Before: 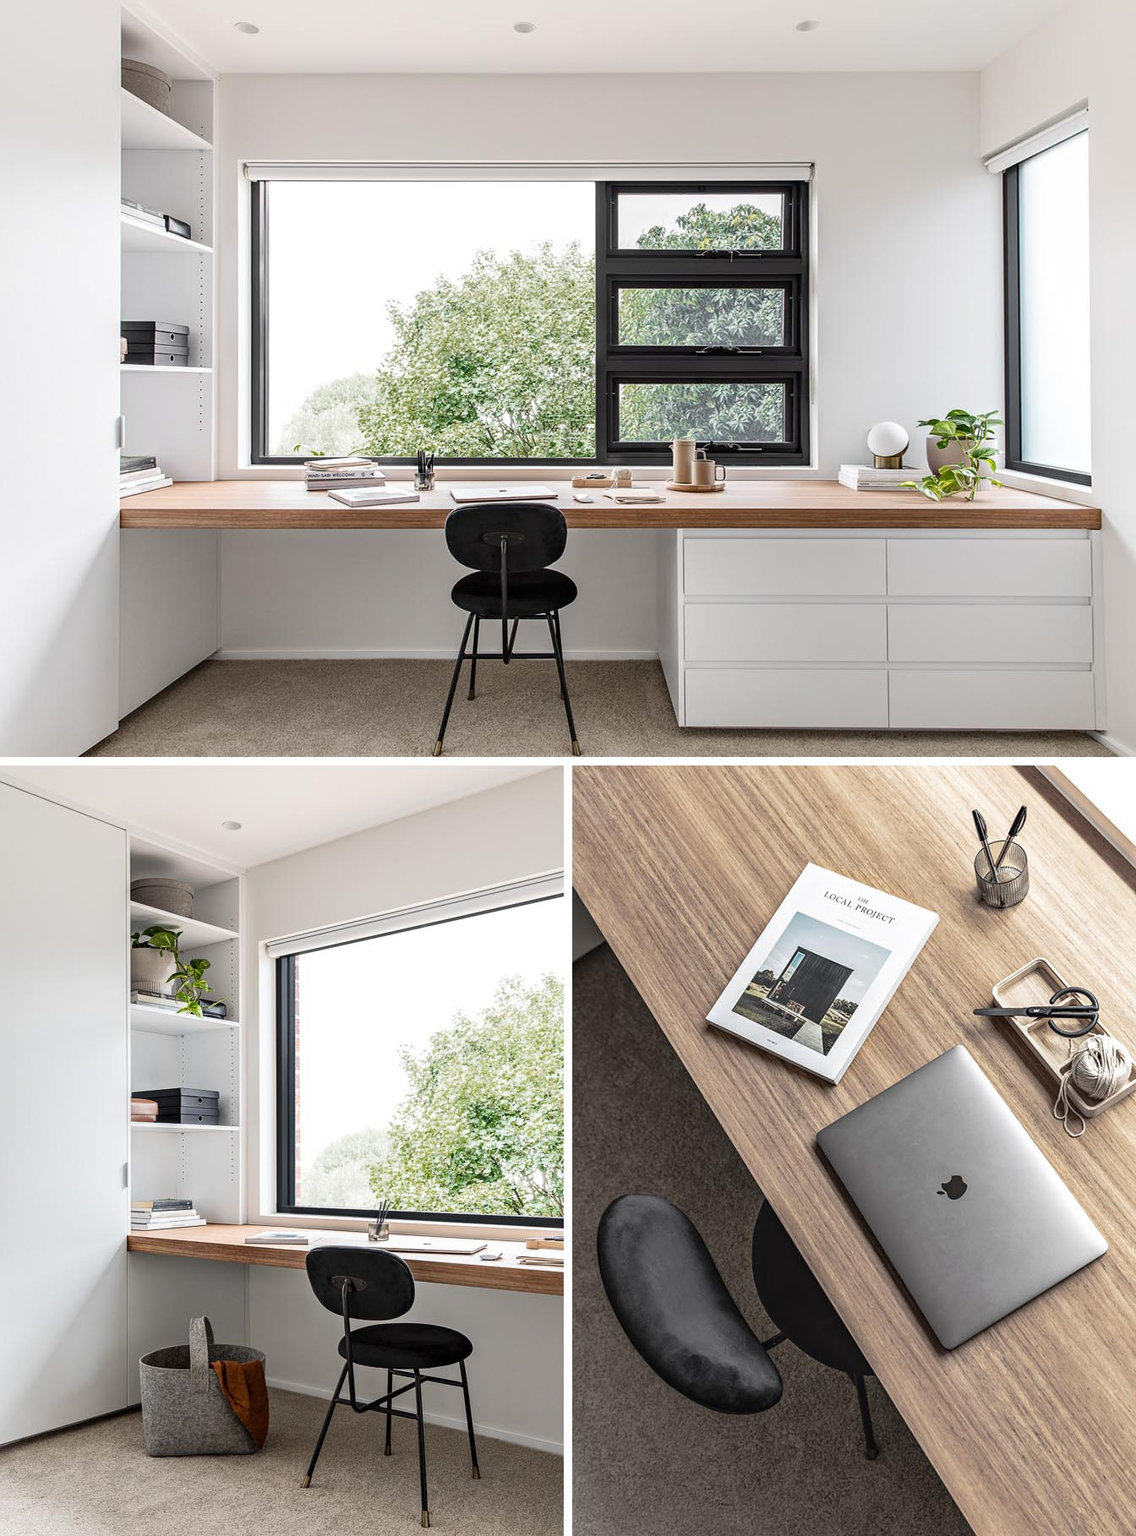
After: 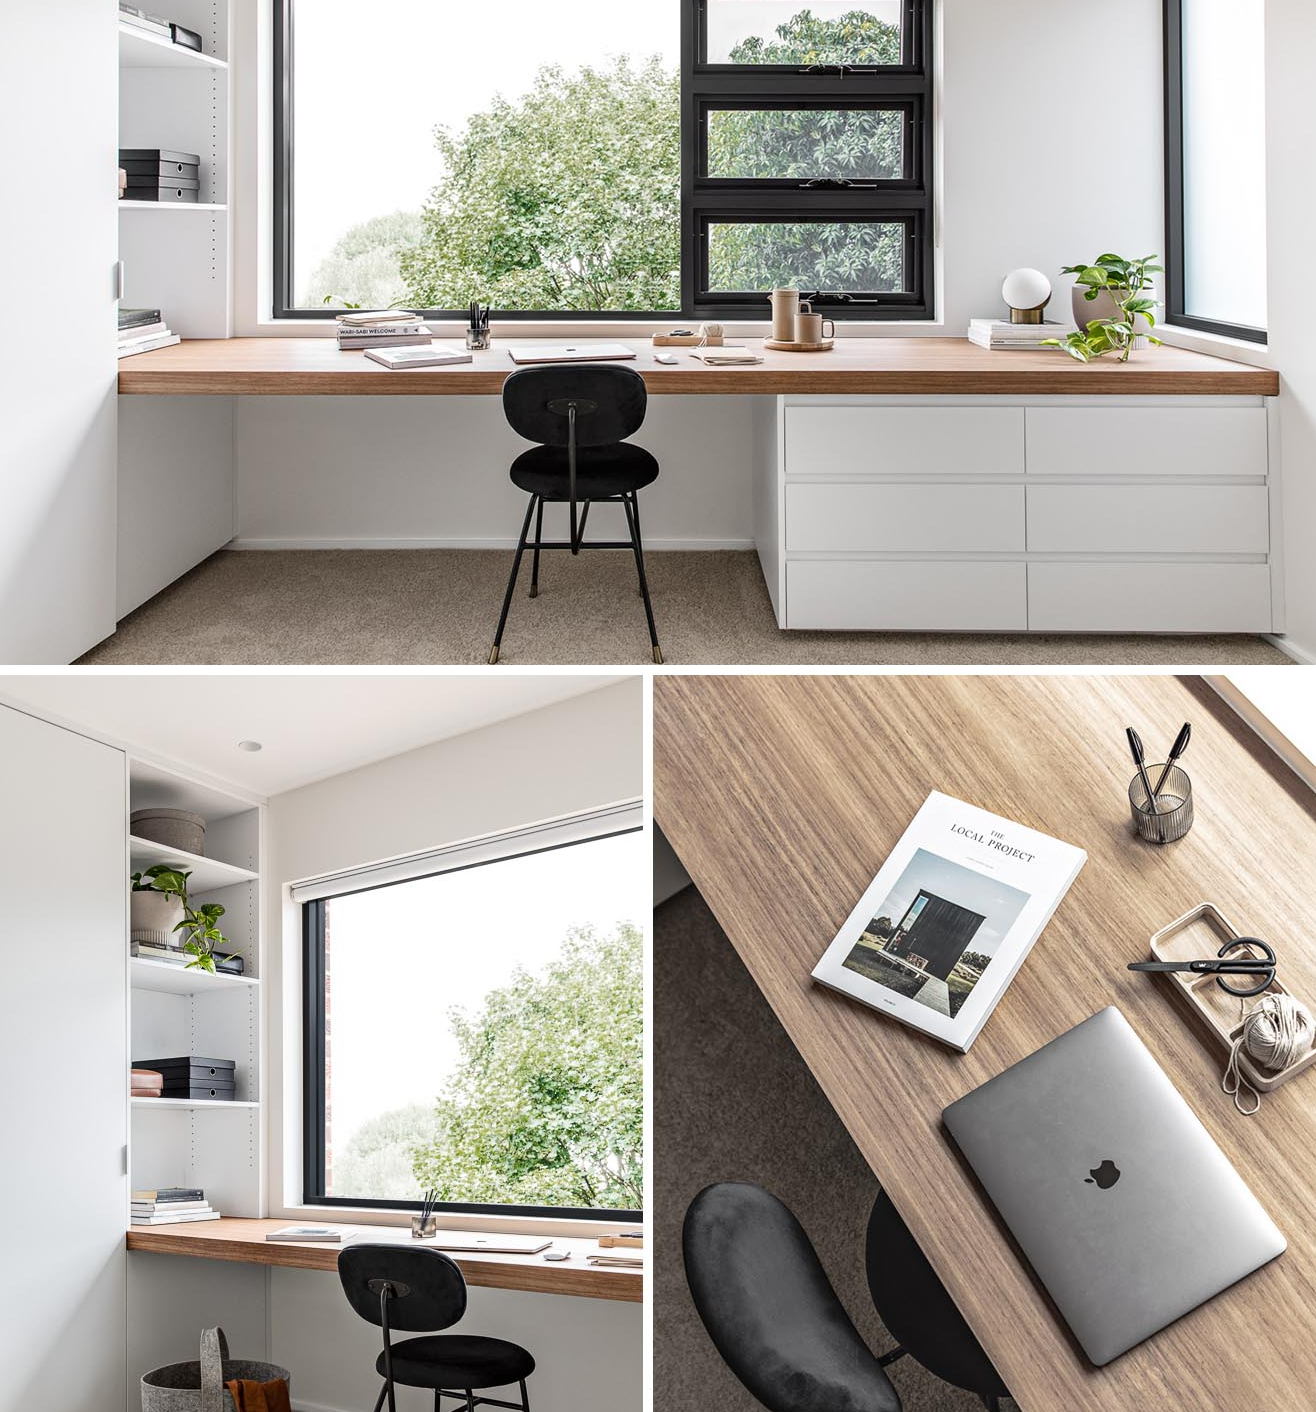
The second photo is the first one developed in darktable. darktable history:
crop and rotate: left 1.83%, top 12.795%, right 0.186%, bottom 9.513%
